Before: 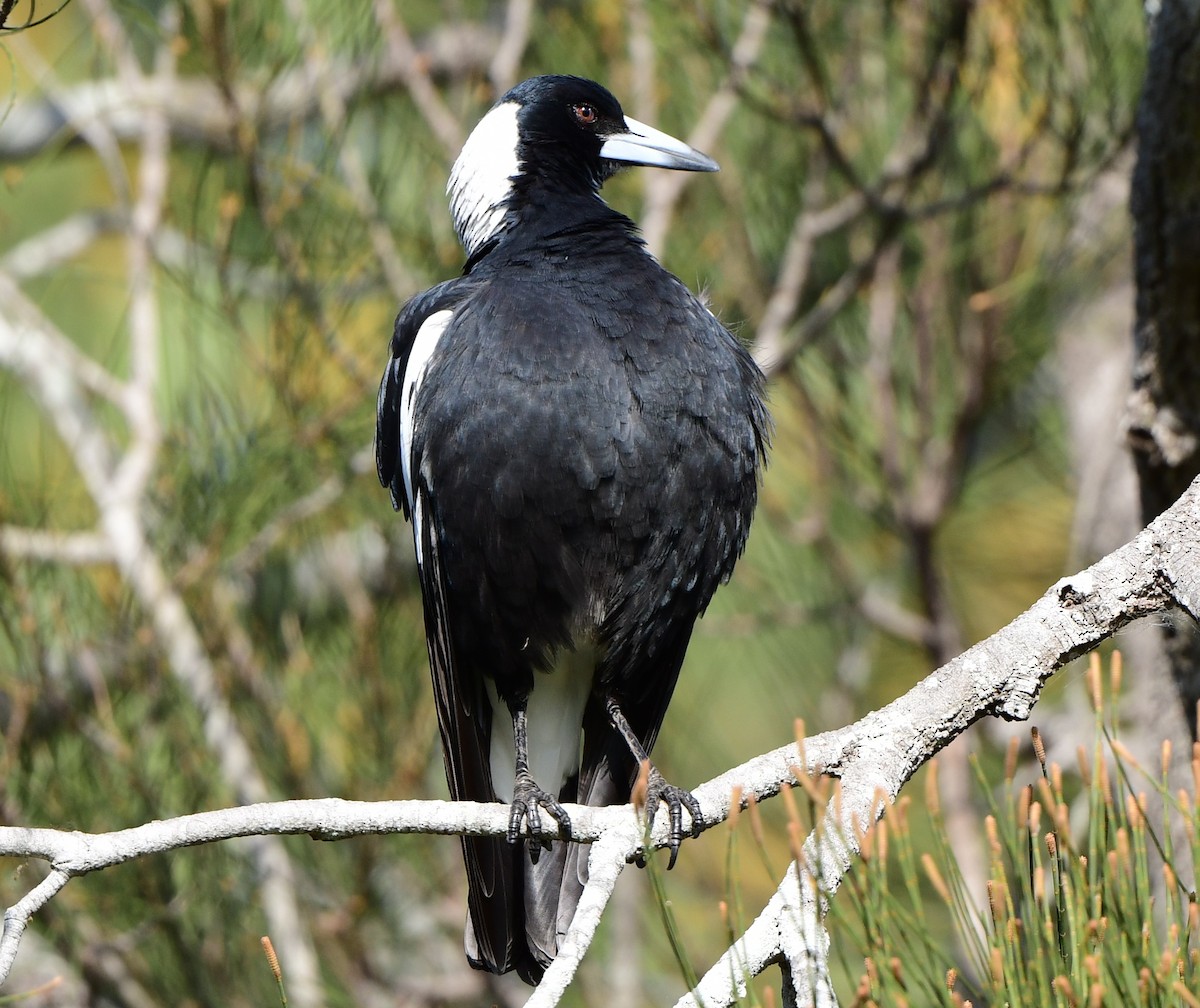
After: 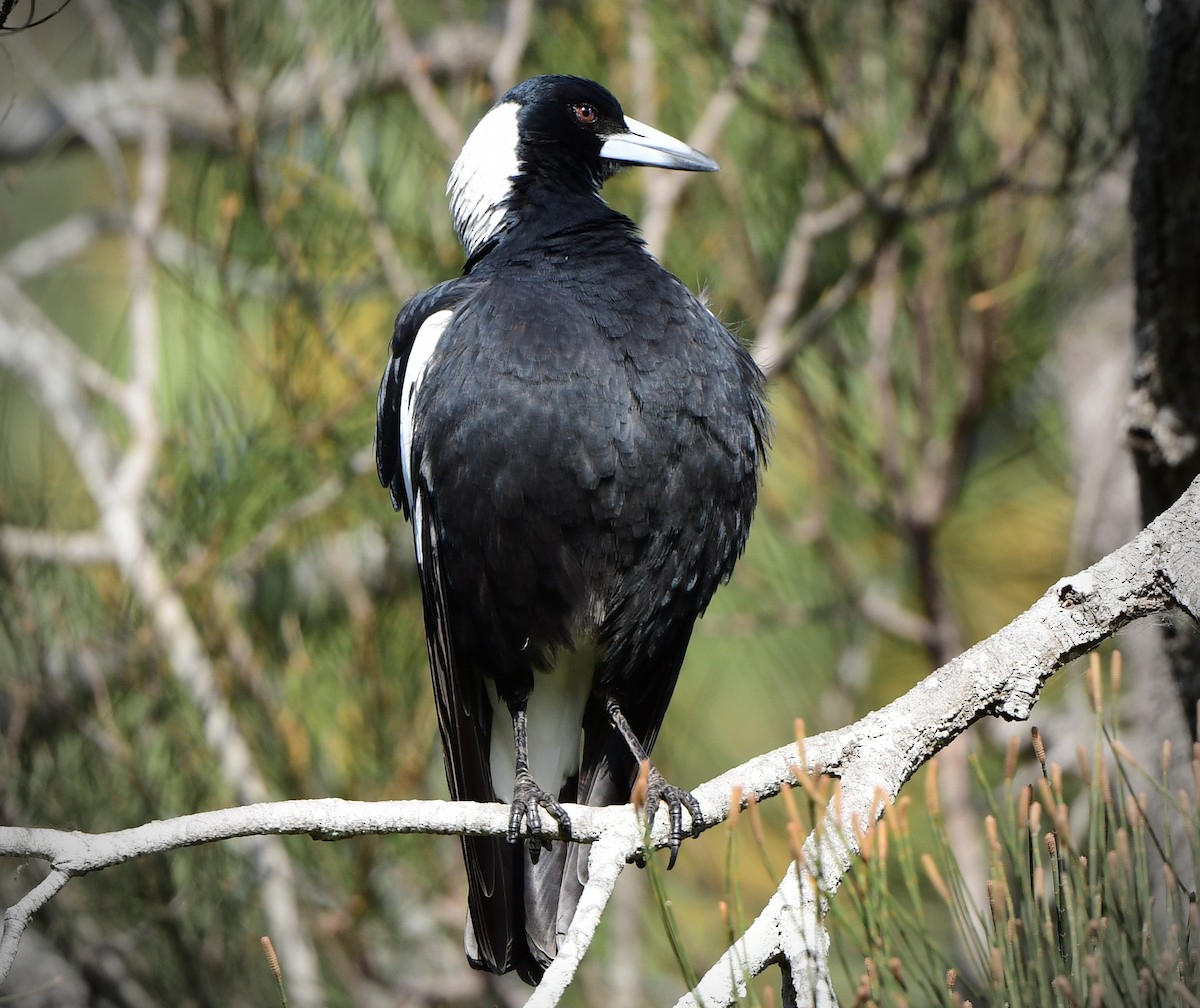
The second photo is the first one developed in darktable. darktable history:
vignetting: fall-off start 73.89%, brightness -0.621, saturation -0.67, unbound false
